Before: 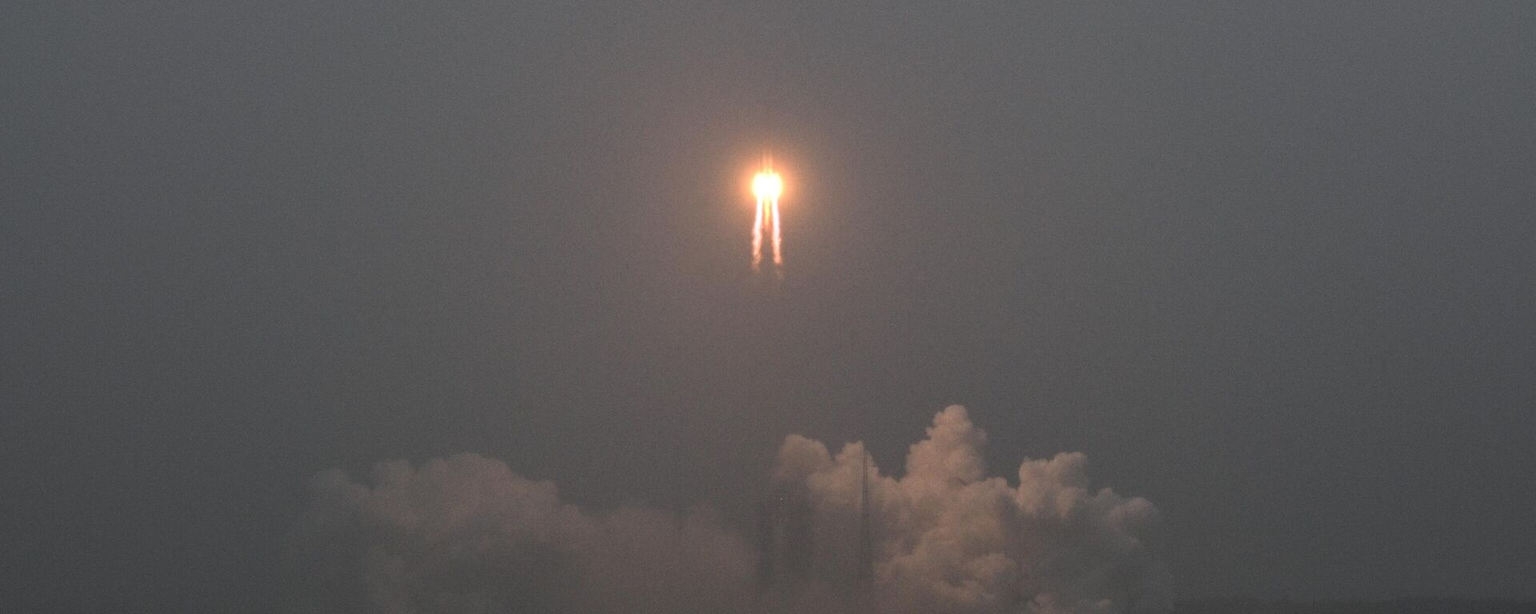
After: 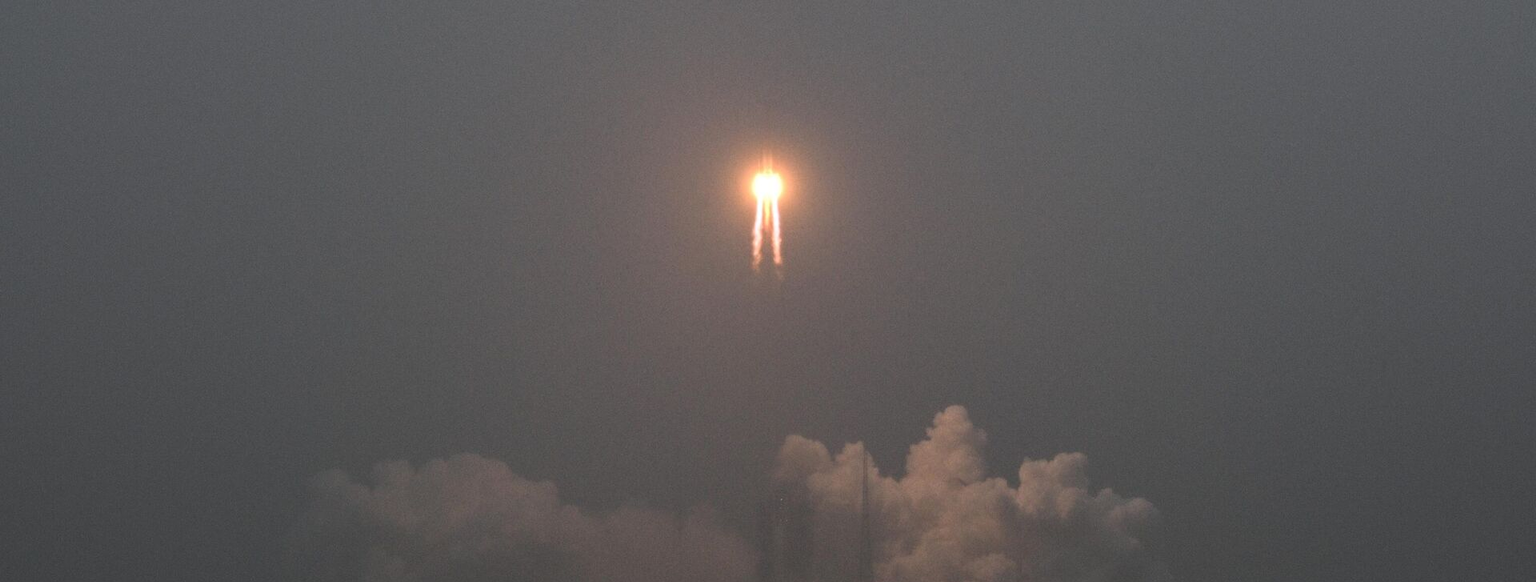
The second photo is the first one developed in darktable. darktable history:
crop and rotate: top 0.007%, bottom 5.16%
